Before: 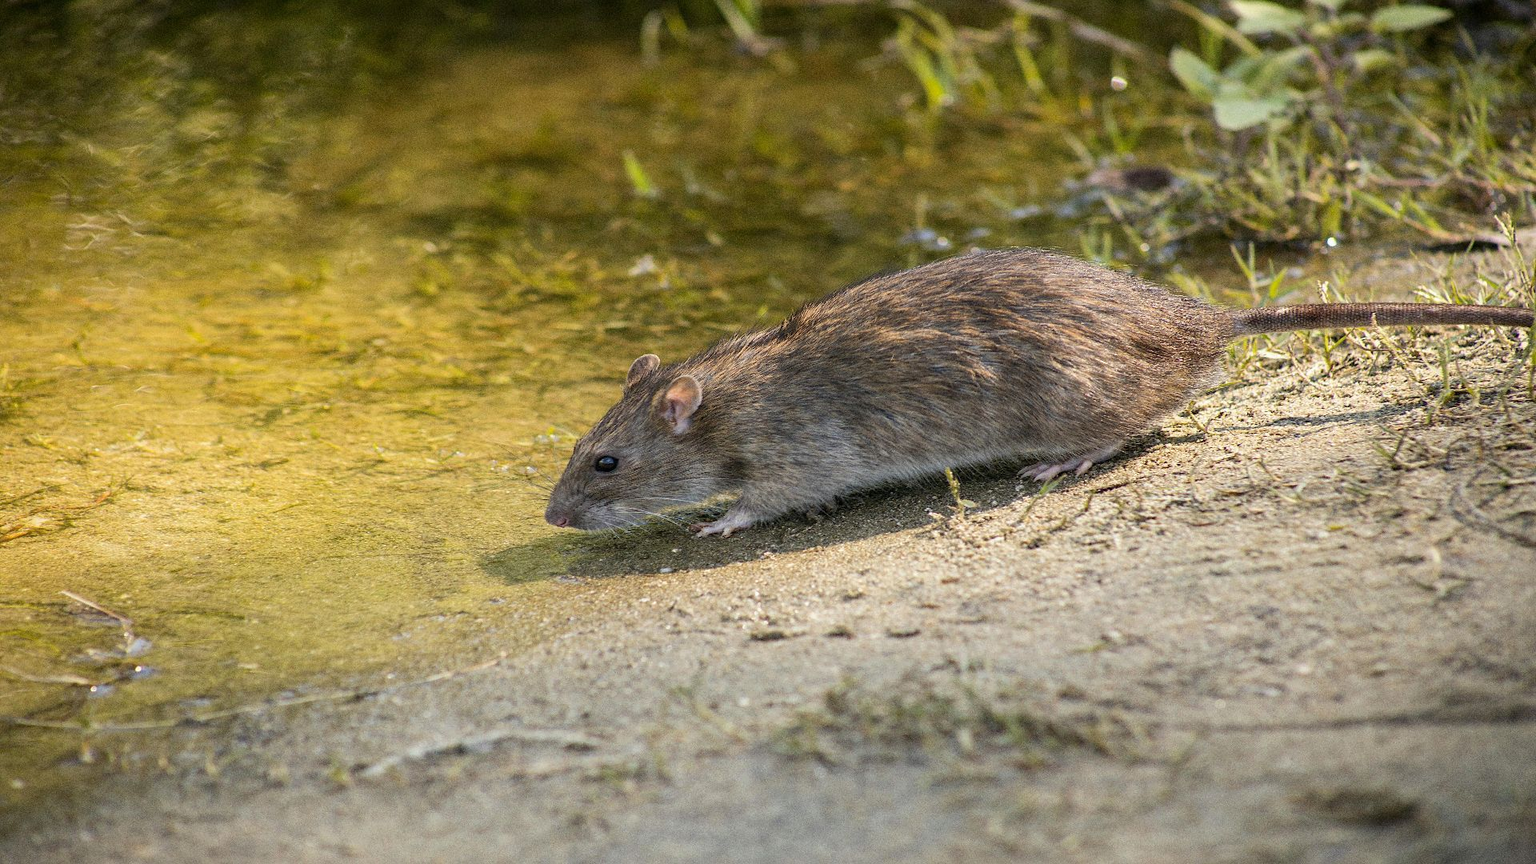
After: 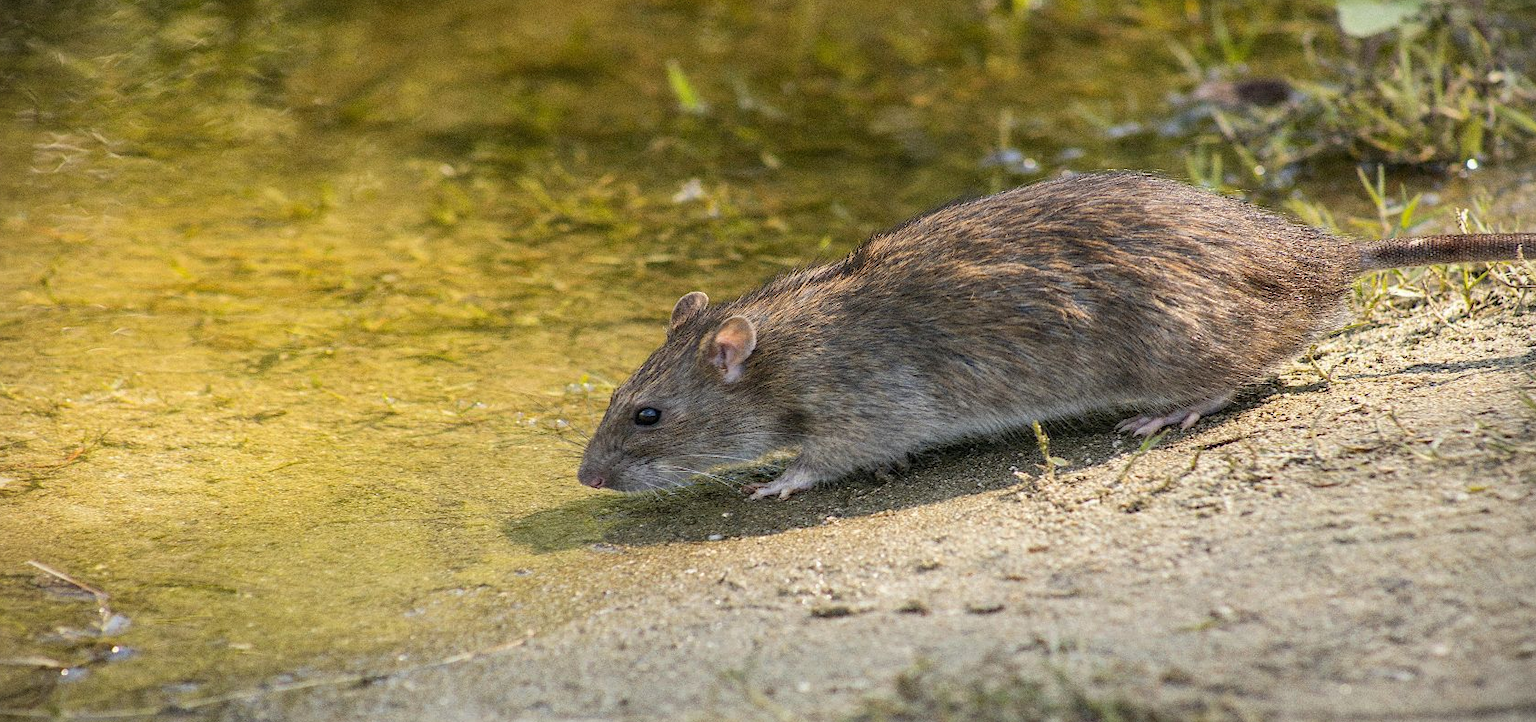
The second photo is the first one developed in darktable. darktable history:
vignetting: fall-off start 91.19%
crop and rotate: left 2.425%, top 11.305%, right 9.6%, bottom 15.08%
